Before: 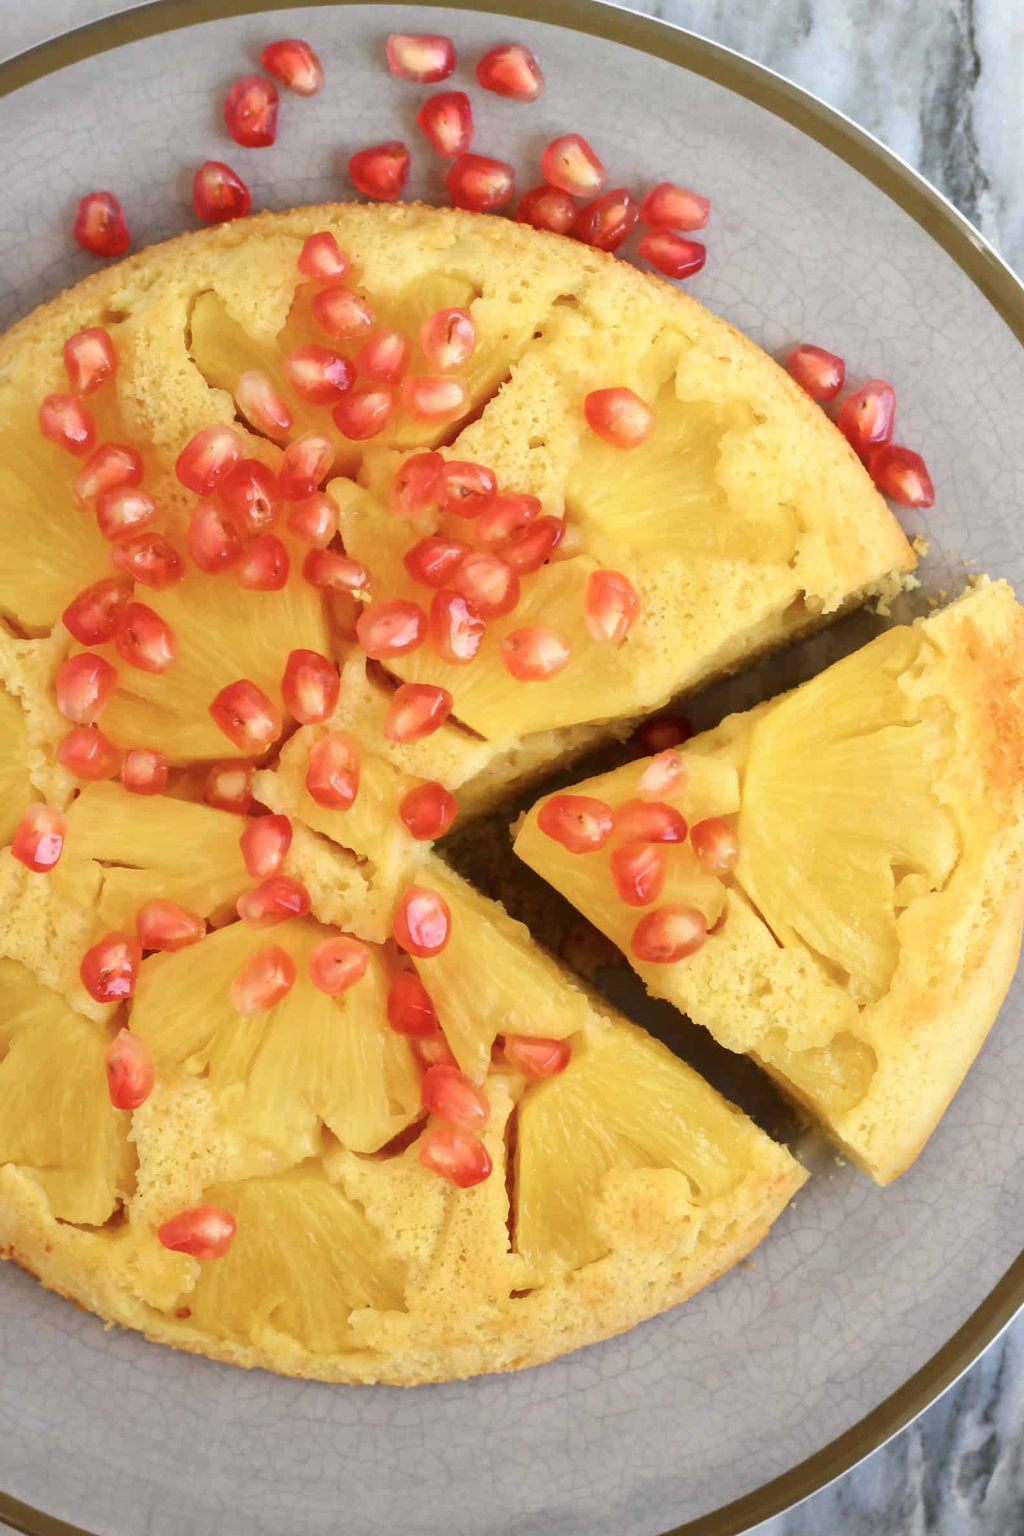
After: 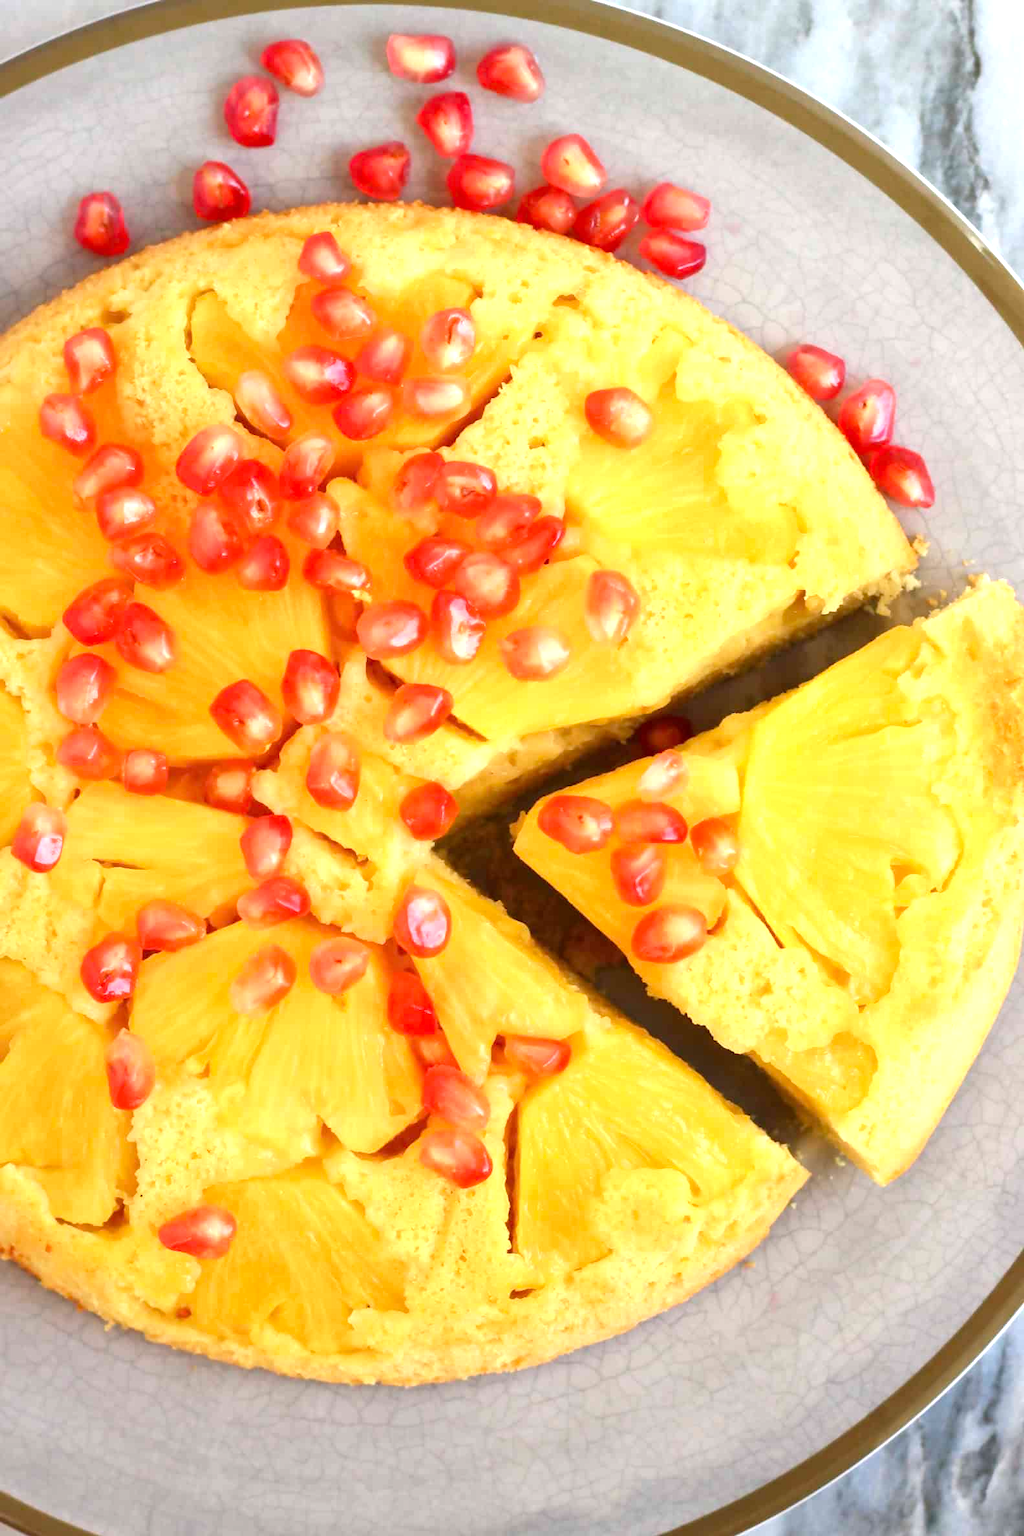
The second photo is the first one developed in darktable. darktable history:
white balance: emerald 1
exposure: exposure 0.6 EV, compensate highlight preservation false
